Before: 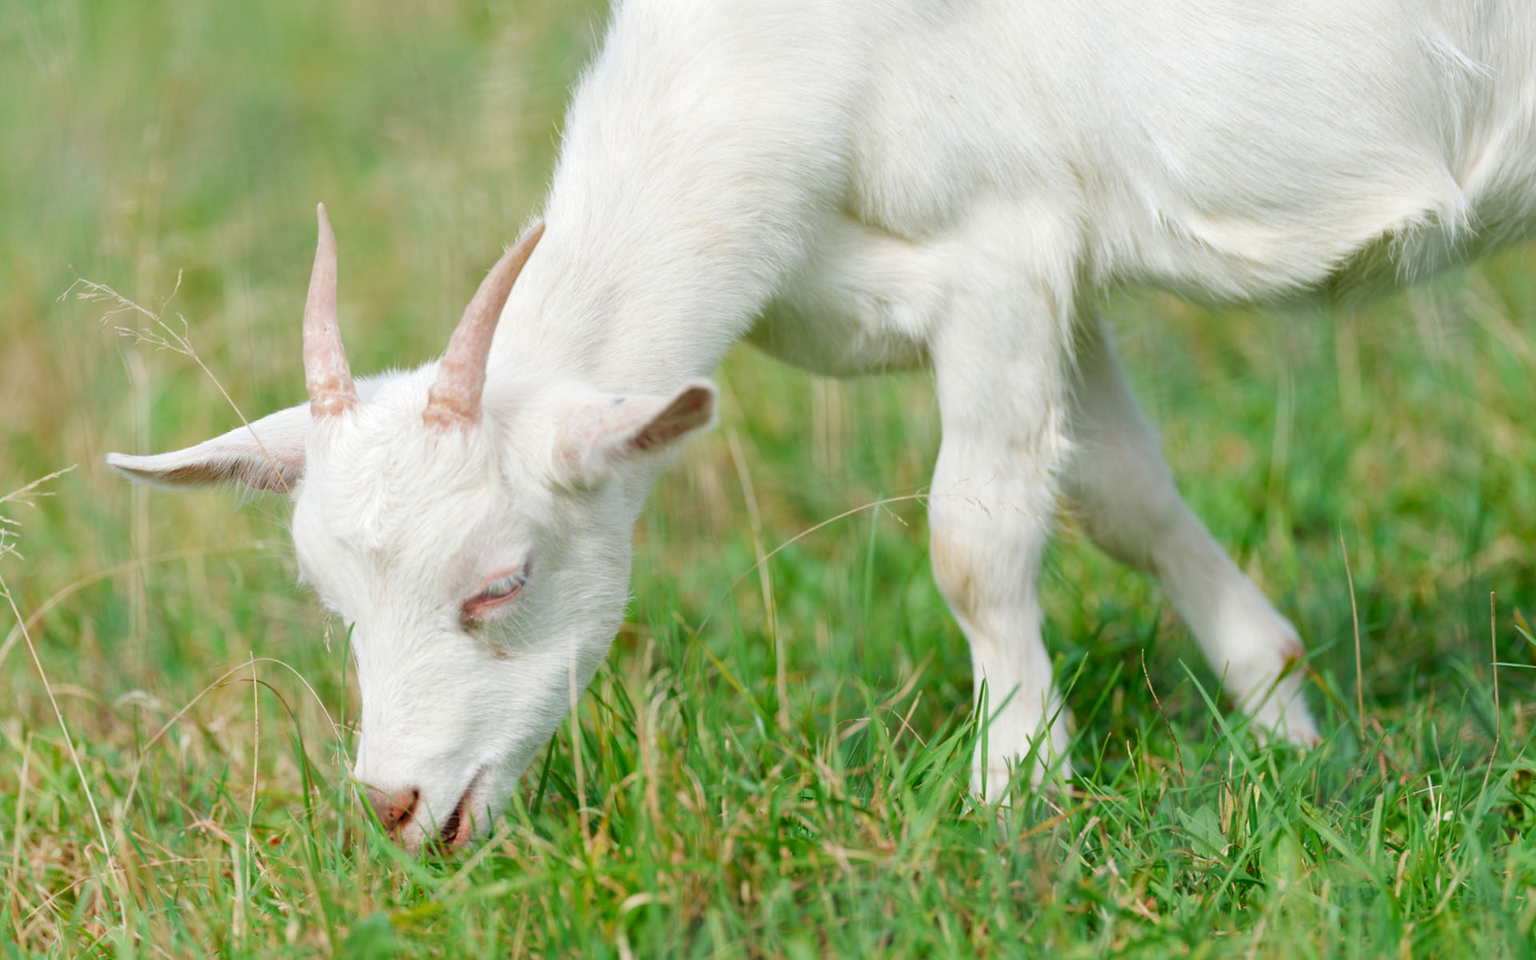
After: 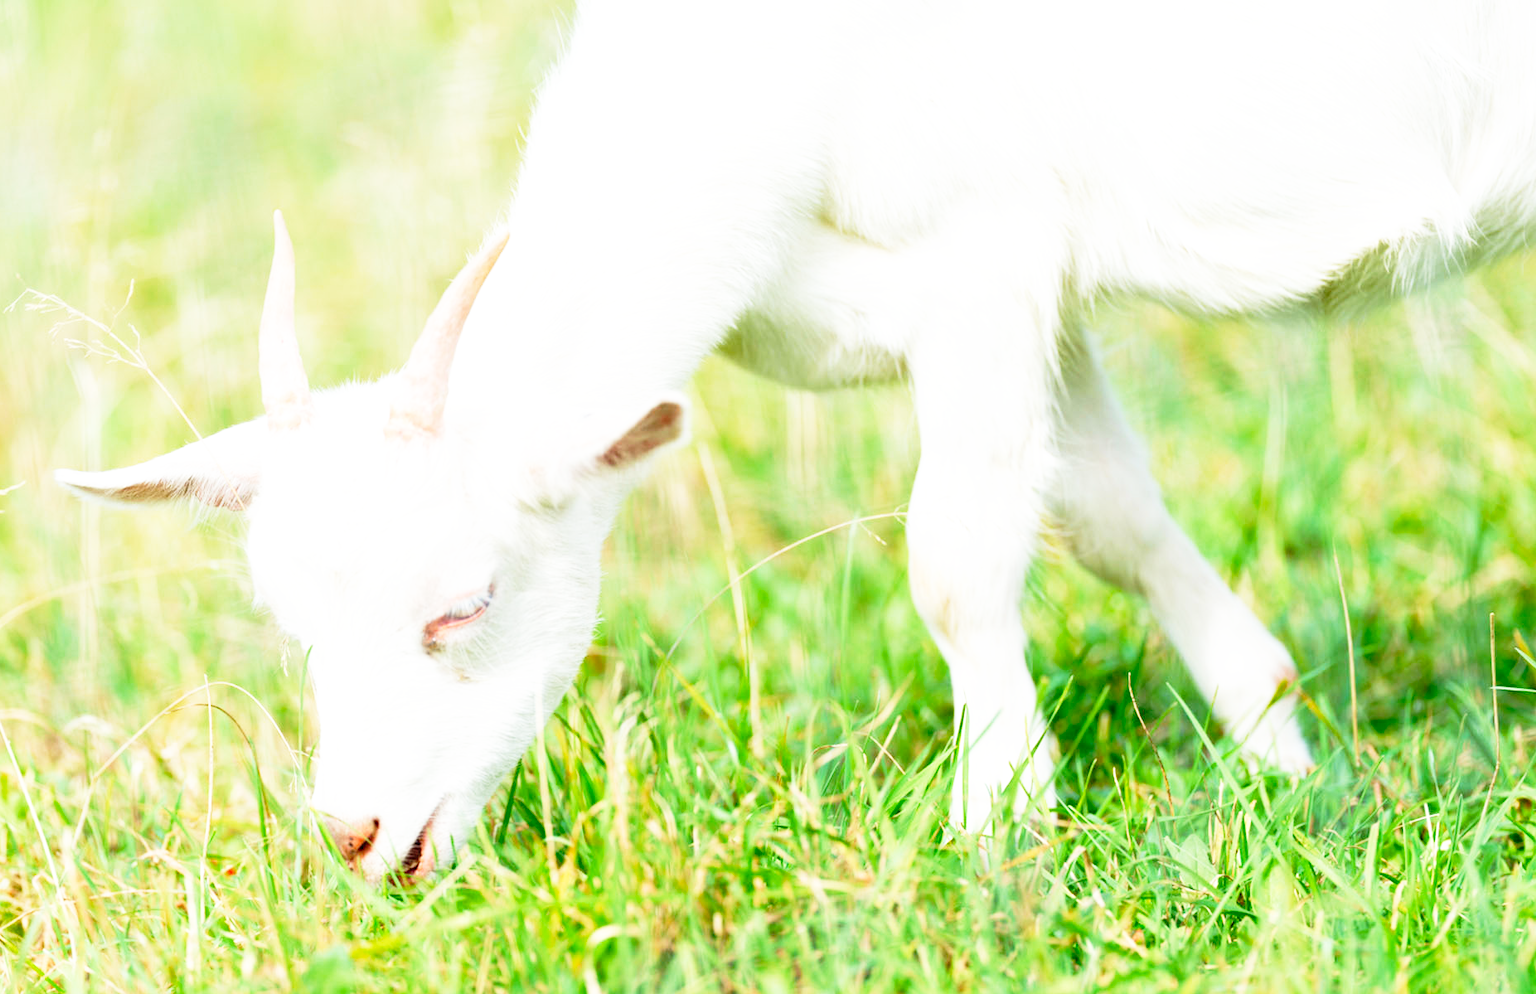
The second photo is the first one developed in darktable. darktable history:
exposure: exposure 0.368 EV, compensate exposure bias true, compensate highlight preservation false
crop and rotate: left 3.444%
base curve: curves: ch0 [(0, 0) (0.012, 0.01) (0.073, 0.168) (0.31, 0.711) (0.645, 0.957) (1, 1)], preserve colors none
